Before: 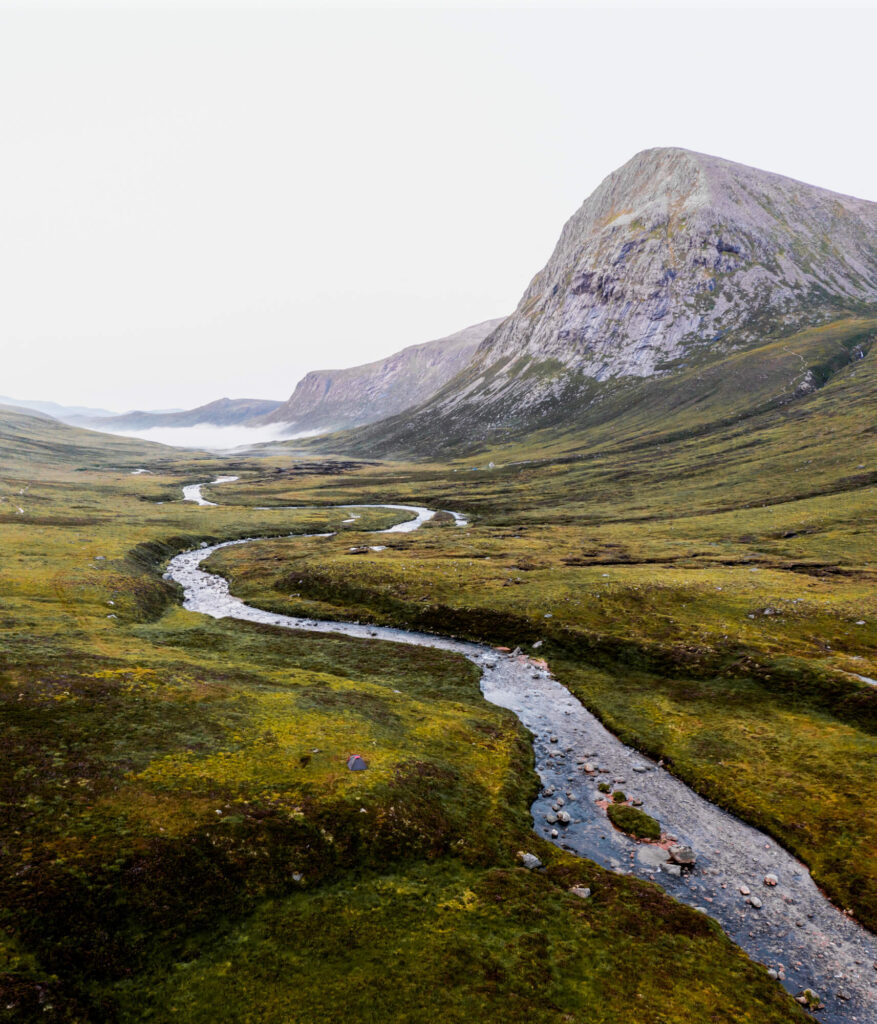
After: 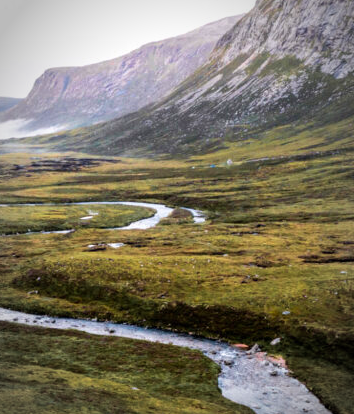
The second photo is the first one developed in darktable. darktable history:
exposure: exposure 0.202 EV, compensate exposure bias true, compensate highlight preservation false
vignetting: automatic ratio true
crop: left 29.911%, top 29.66%, right 29.652%, bottom 29.884%
velvia: strength 28.73%
